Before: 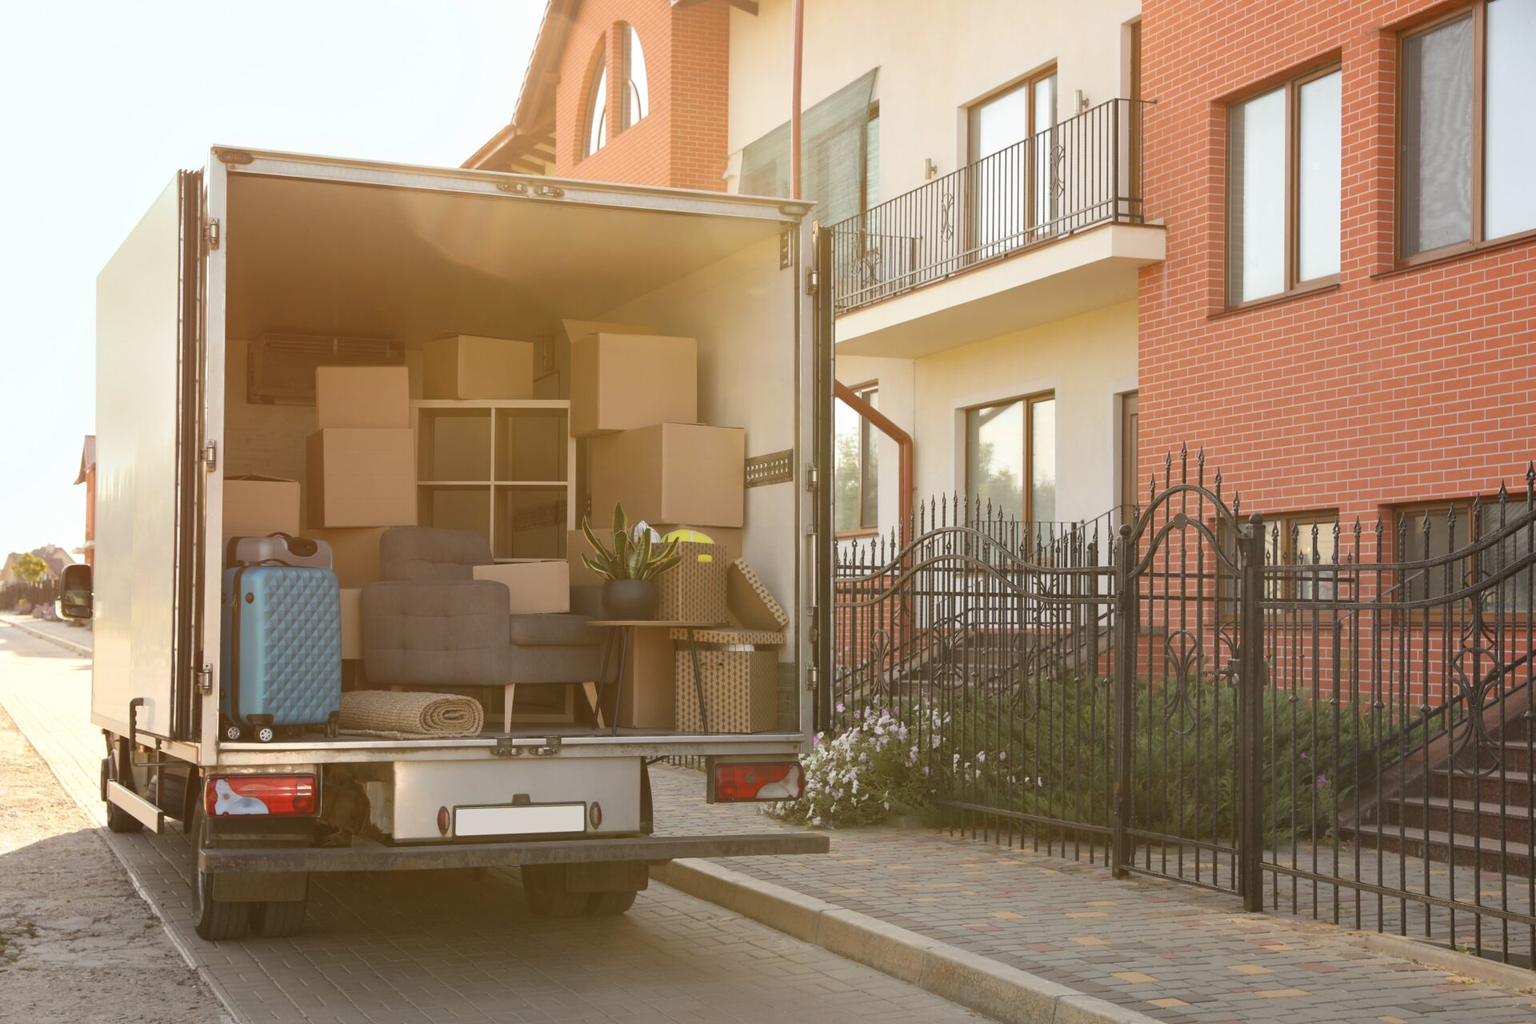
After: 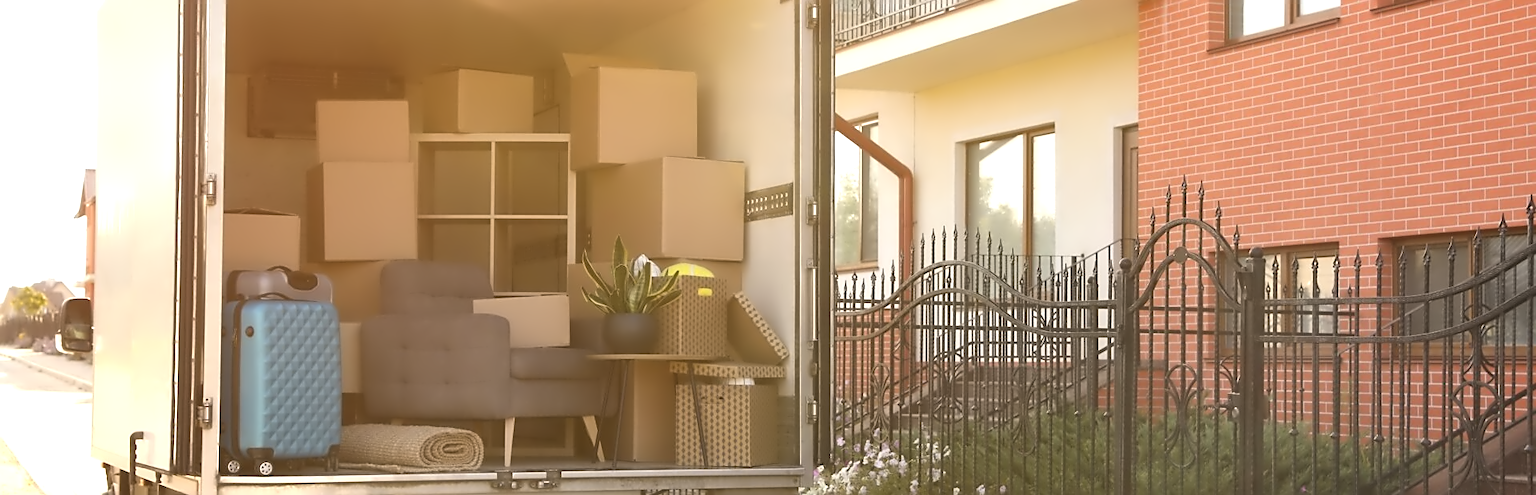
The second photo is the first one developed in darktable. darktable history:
sharpen: on, module defaults
contrast equalizer: octaves 7, y [[0.5 ×6], [0.5 ×6], [0.5 ×6], [0, 0.033, 0.067, 0.1, 0.133, 0.167], [0, 0.05, 0.1, 0.15, 0.2, 0.25]]
exposure: black level correction 0, exposure 0.5 EV, compensate exposure bias true, compensate highlight preservation false
crop and rotate: top 26.056%, bottom 25.543%
